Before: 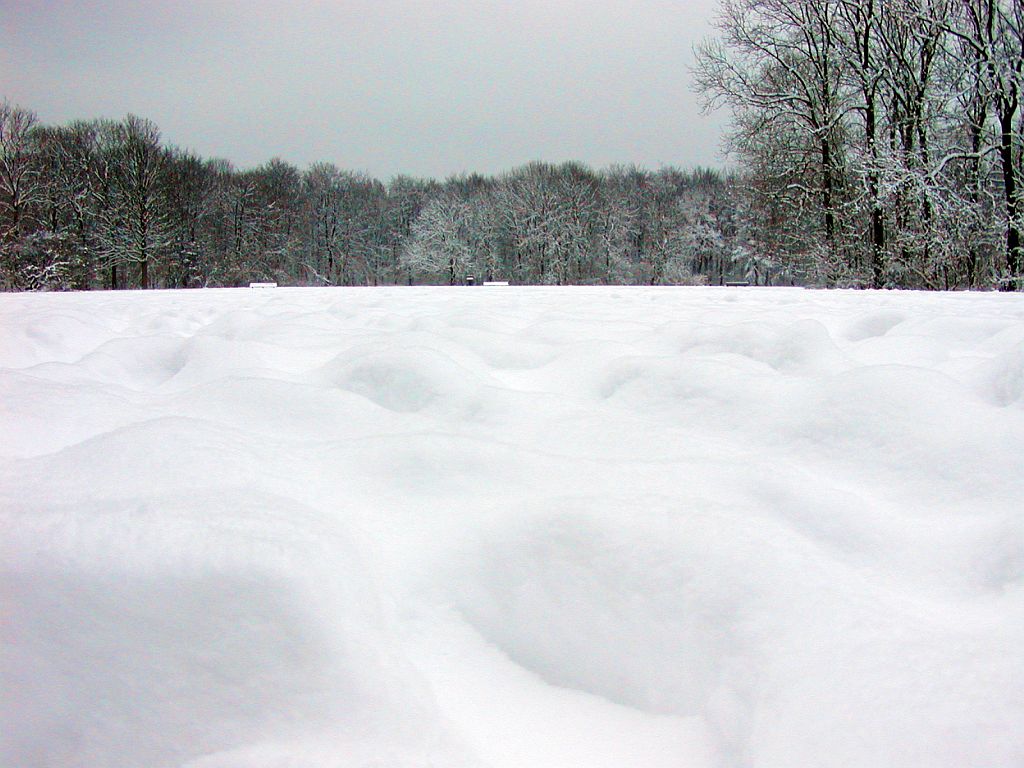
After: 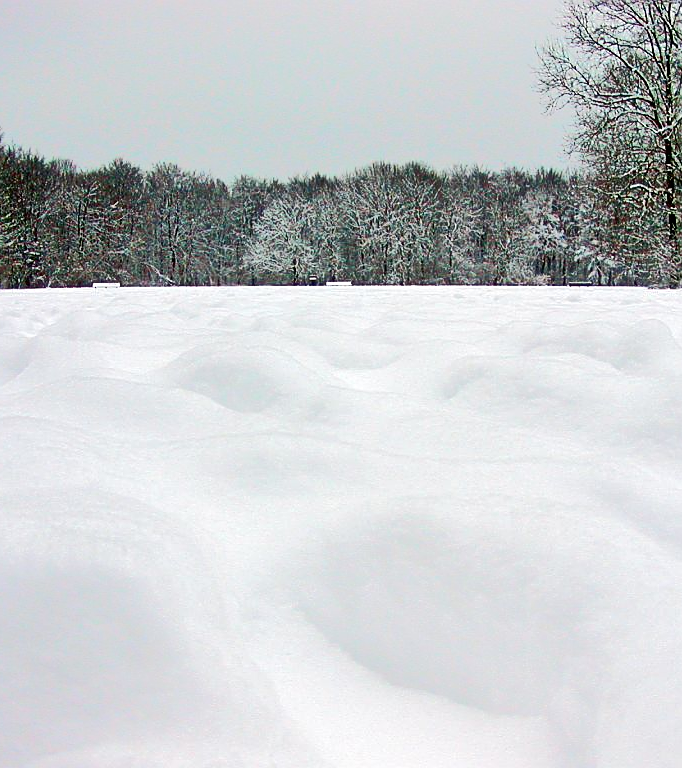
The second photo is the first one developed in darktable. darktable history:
crop: left 15.413%, right 17.909%
tone curve: curves: ch0 [(0, 0) (0.003, 0.006) (0.011, 0.006) (0.025, 0.008) (0.044, 0.014) (0.069, 0.02) (0.1, 0.025) (0.136, 0.037) (0.177, 0.053) (0.224, 0.086) (0.277, 0.13) (0.335, 0.189) (0.399, 0.253) (0.468, 0.375) (0.543, 0.521) (0.623, 0.671) (0.709, 0.789) (0.801, 0.841) (0.898, 0.889) (1, 1)], color space Lab, independent channels
sharpen: on, module defaults
tone equalizer: -7 EV 0.143 EV, -6 EV 0.623 EV, -5 EV 1.17 EV, -4 EV 1.33 EV, -3 EV 1.13 EV, -2 EV 0.6 EV, -1 EV 0.161 EV
